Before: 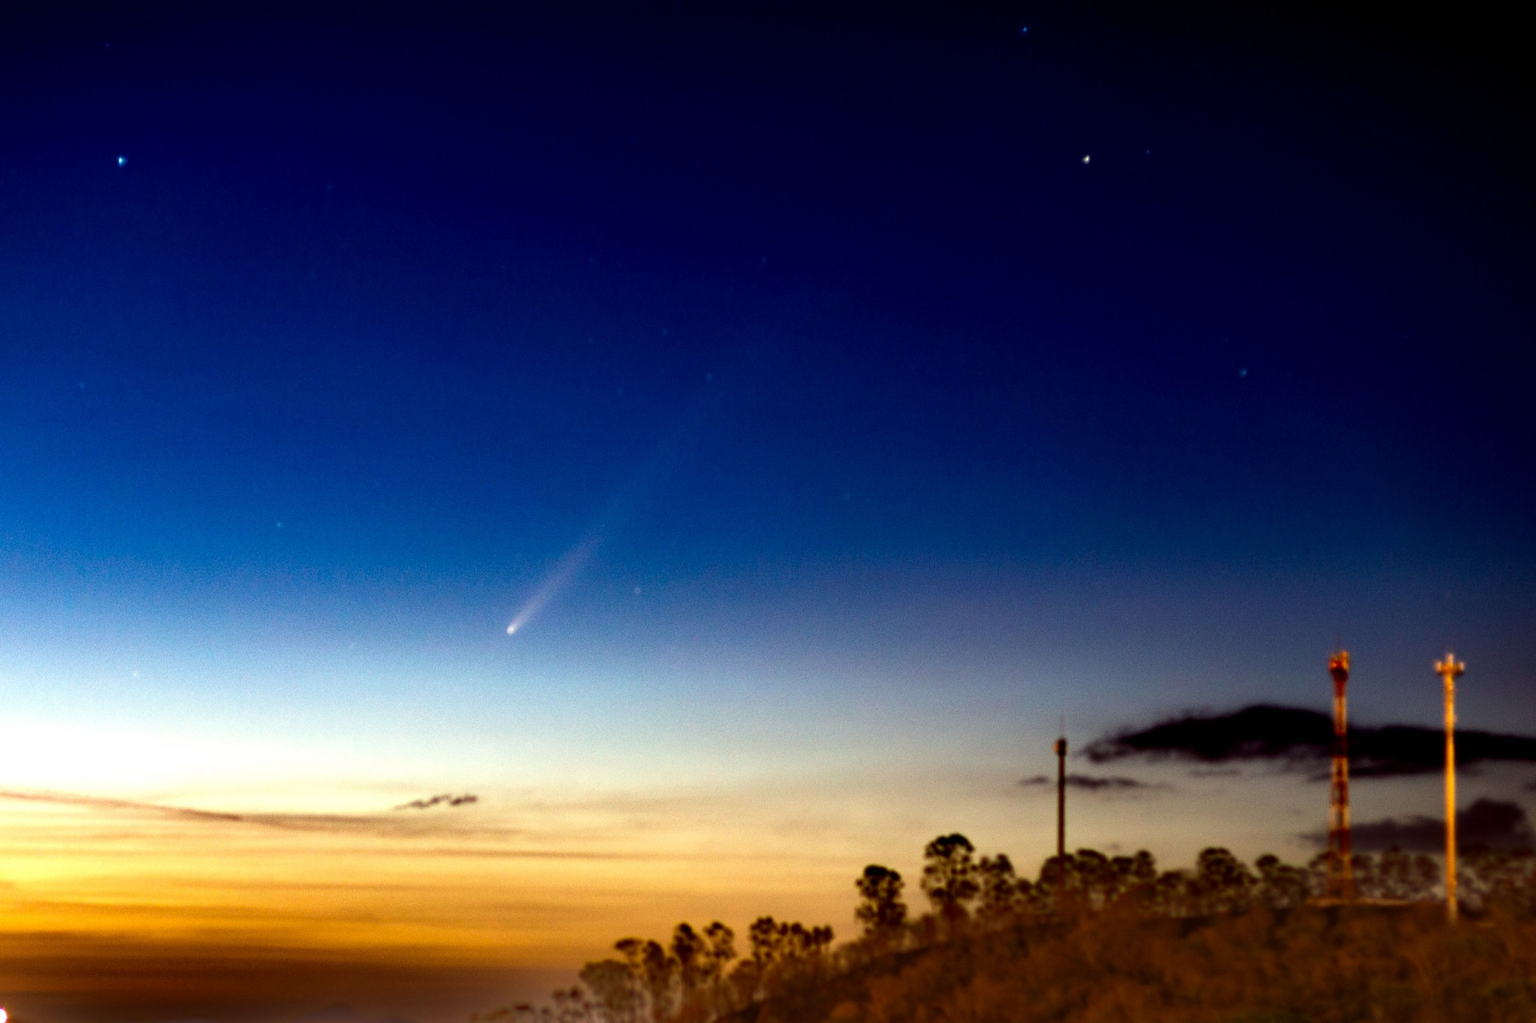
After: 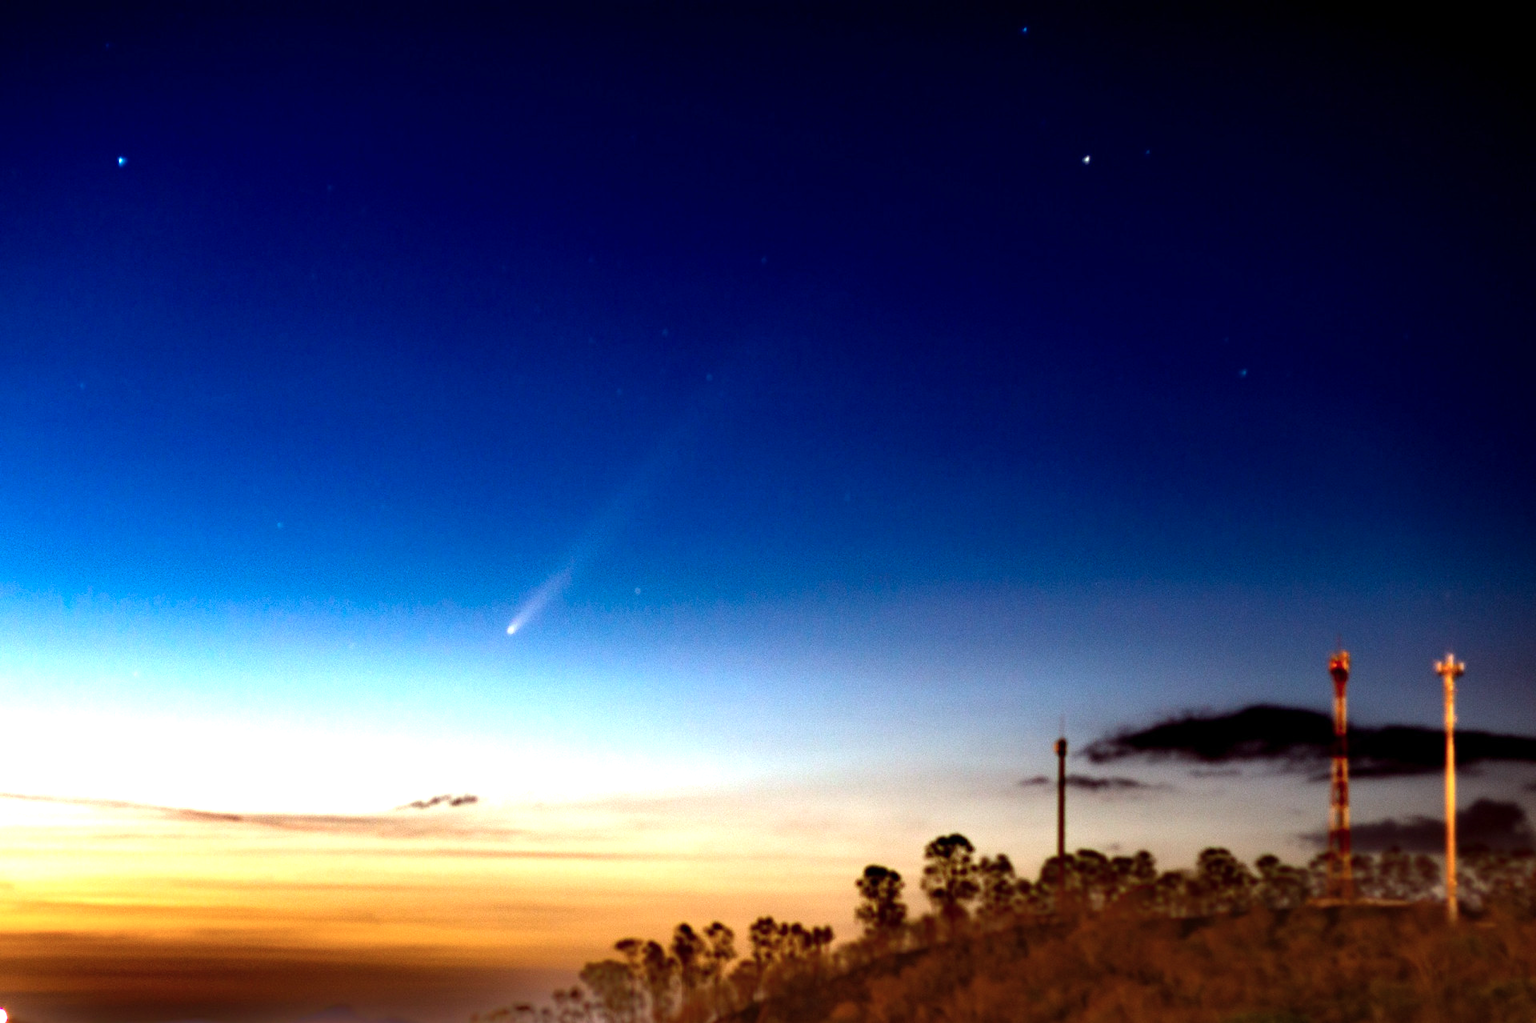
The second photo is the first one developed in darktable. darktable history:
color correction: highlights a* -1.88, highlights b* -18.28
levels: gray 59.42%, levels [0, 0.43, 0.859]
